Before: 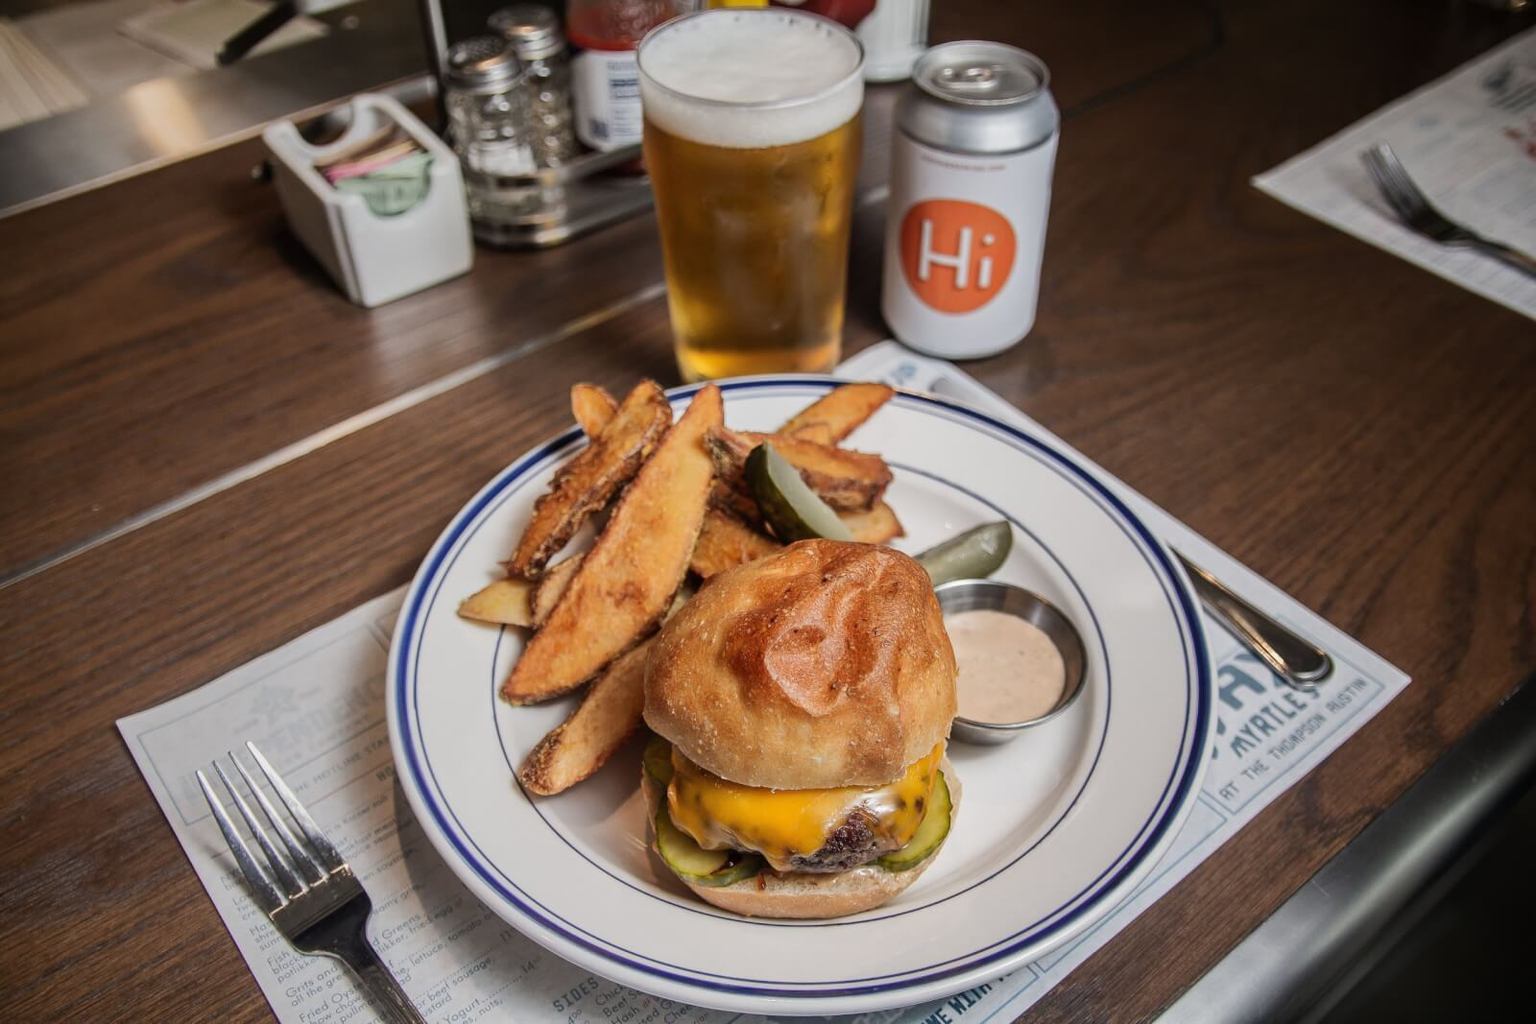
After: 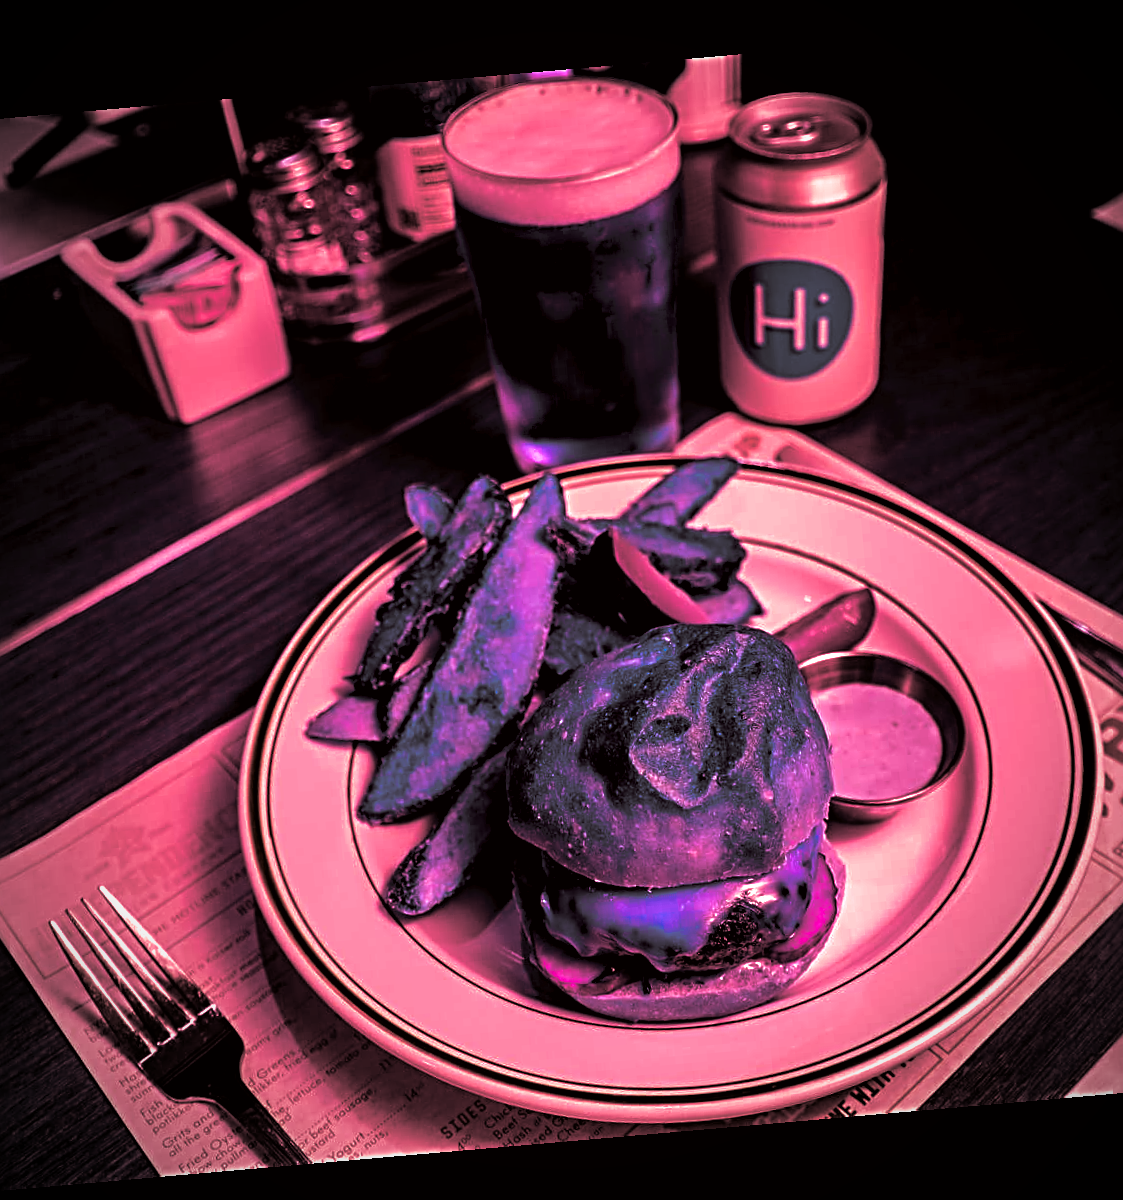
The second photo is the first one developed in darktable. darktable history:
split-toning: shadows › saturation 0.2
sharpen: radius 4
color balance rgb: shadows lift › luminance -18.76%, shadows lift › chroma 35.44%, power › luminance -3.76%, power › hue 142.17°, highlights gain › chroma 7.5%, highlights gain › hue 184.75°, global offset › luminance -0.52%, global offset › chroma 0.91%, global offset › hue 173.36°, shadows fall-off 300%, white fulcrum 2 EV, highlights fall-off 300%, linear chroma grading › shadows 17.19%, linear chroma grading › highlights 61.12%, linear chroma grading › global chroma 50%, hue shift -150.52°, perceptual brilliance grading › global brilliance 12%, mask middle-gray fulcrum 100%, contrast gray fulcrum 38.43%, contrast 35.15%, saturation formula JzAzBz (2021)
crop and rotate: left 13.342%, right 19.991%
rgb levels: preserve colors max RGB
vignetting: automatic ratio true
rotate and perspective: rotation -4.98°, automatic cropping off
color correction: highlights a* 10.21, highlights b* 9.79, shadows a* 8.61, shadows b* 7.88, saturation 0.8
